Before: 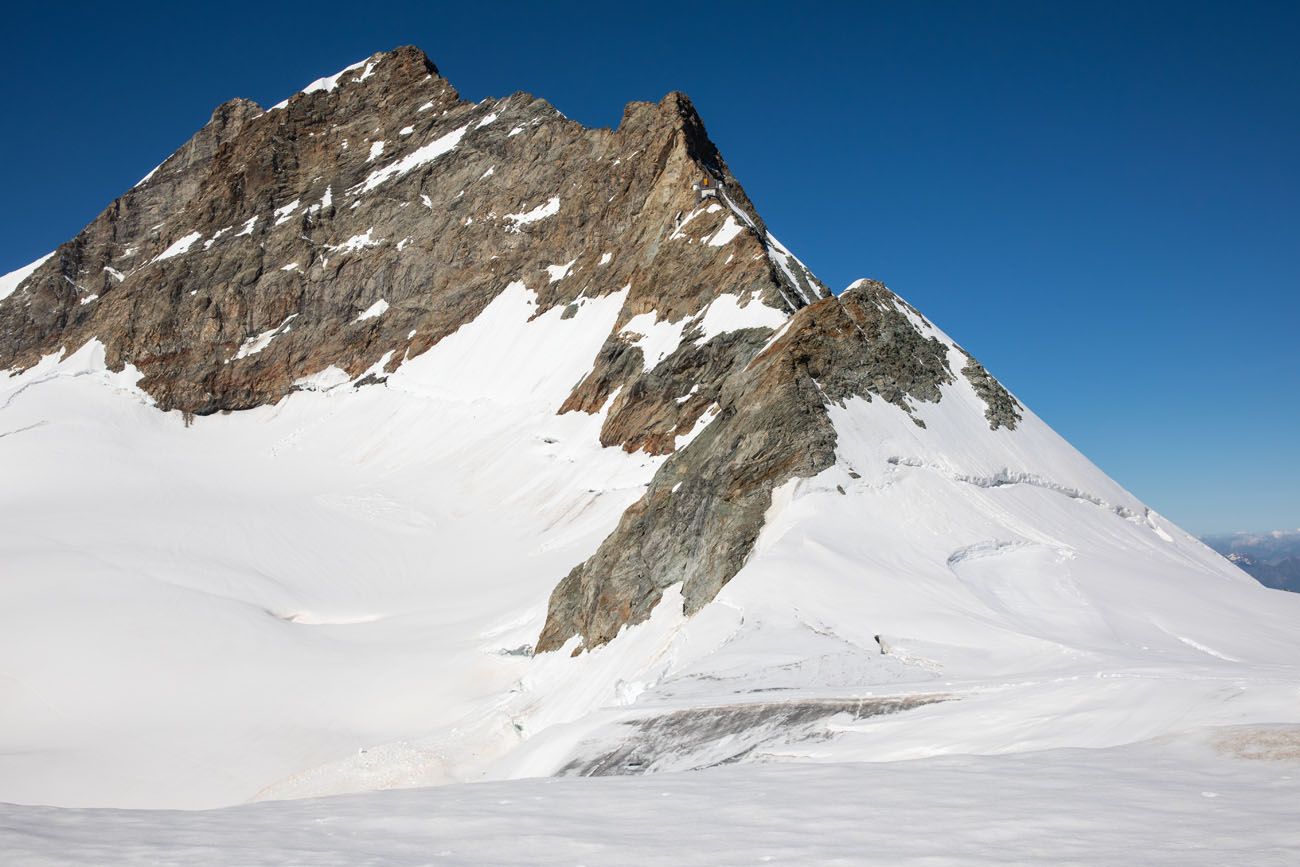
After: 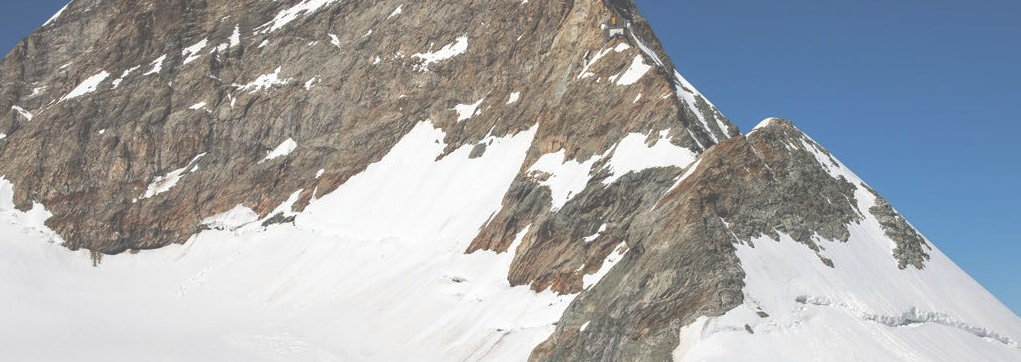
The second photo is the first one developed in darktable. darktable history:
exposure: black level correction -0.085, compensate highlight preservation false
local contrast: highlights 102%, shadows 101%, detail 119%, midtone range 0.2
crop: left 7.129%, top 18.667%, right 14.258%, bottom 39.559%
